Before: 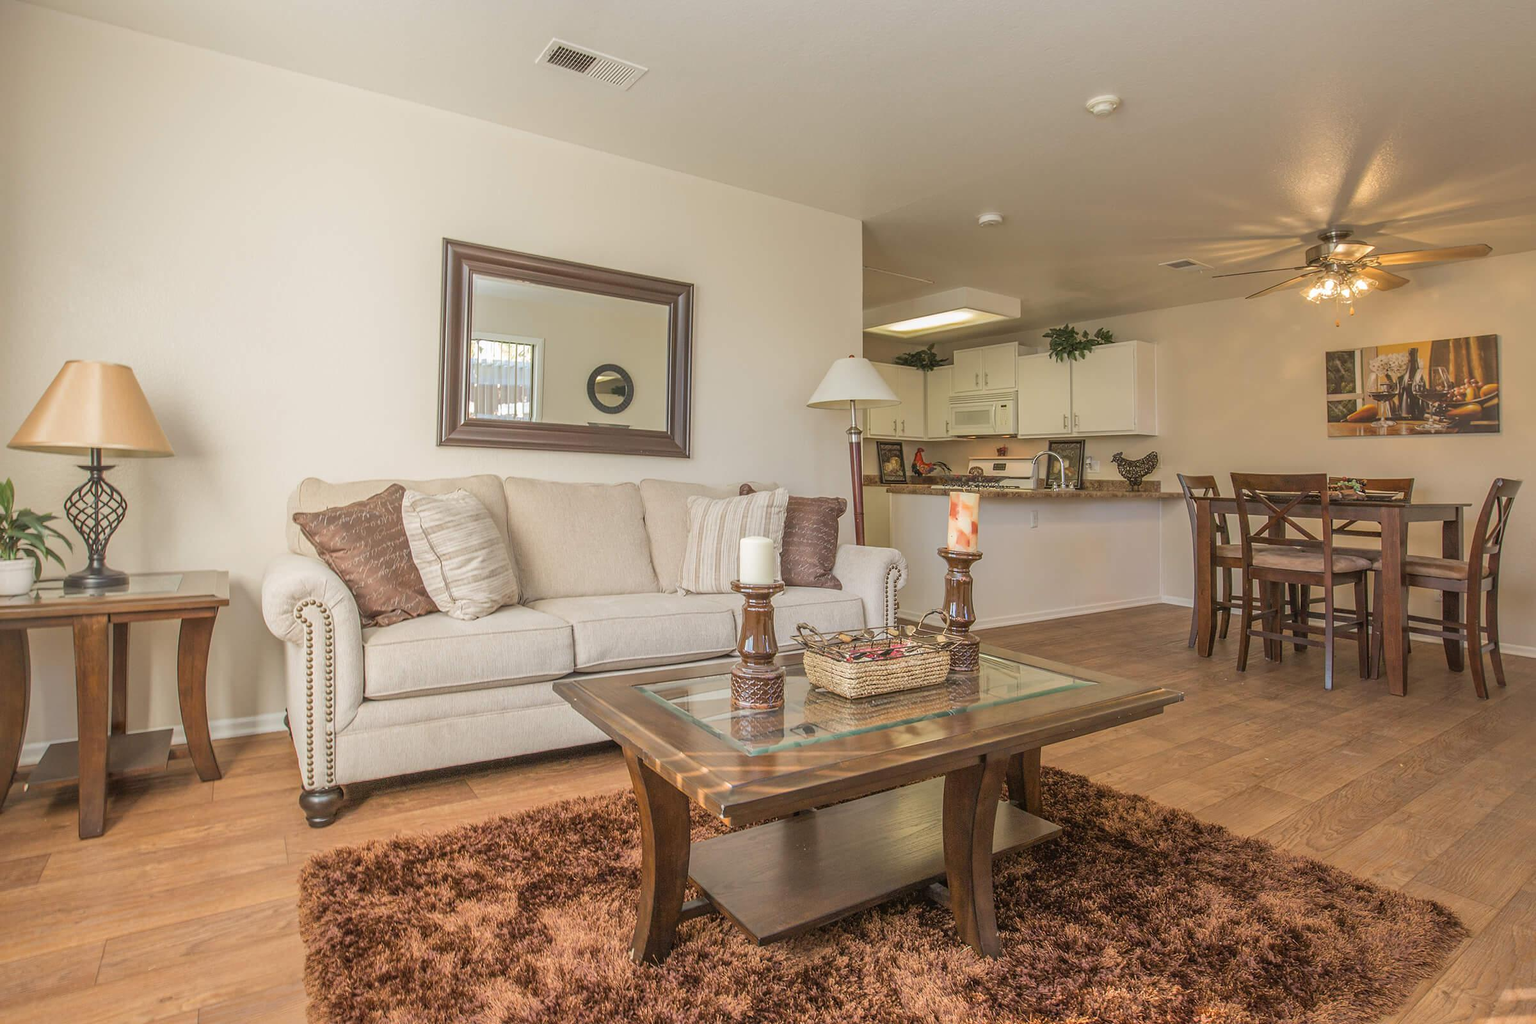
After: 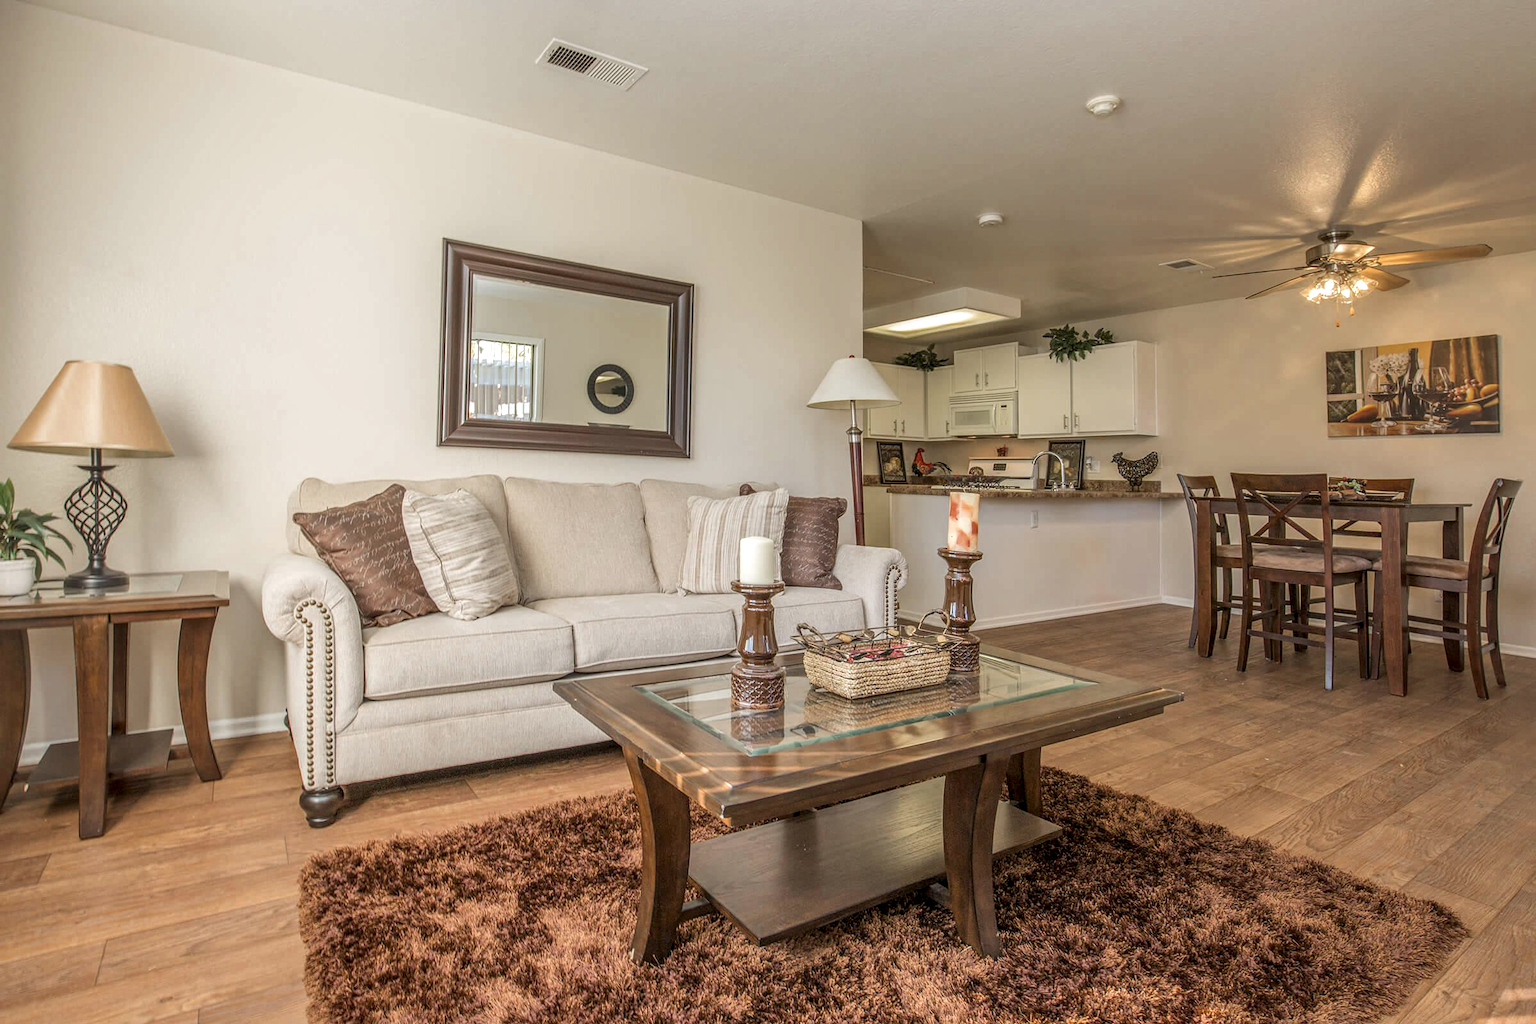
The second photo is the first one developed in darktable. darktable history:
color zones: curves: ch0 [(0, 0.5) (0.125, 0.4) (0.25, 0.5) (0.375, 0.4) (0.5, 0.4) (0.625, 0.6) (0.75, 0.6) (0.875, 0.5)]; ch1 [(0, 0.35) (0.125, 0.45) (0.25, 0.35) (0.375, 0.35) (0.5, 0.35) (0.625, 0.35) (0.75, 0.45) (0.875, 0.35)]; ch2 [(0, 0.6) (0.125, 0.5) (0.25, 0.5) (0.375, 0.6) (0.5, 0.6) (0.625, 0.5) (0.75, 0.5) (0.875, 0.5)], mix -61.47%
local contrast: detail 139%
